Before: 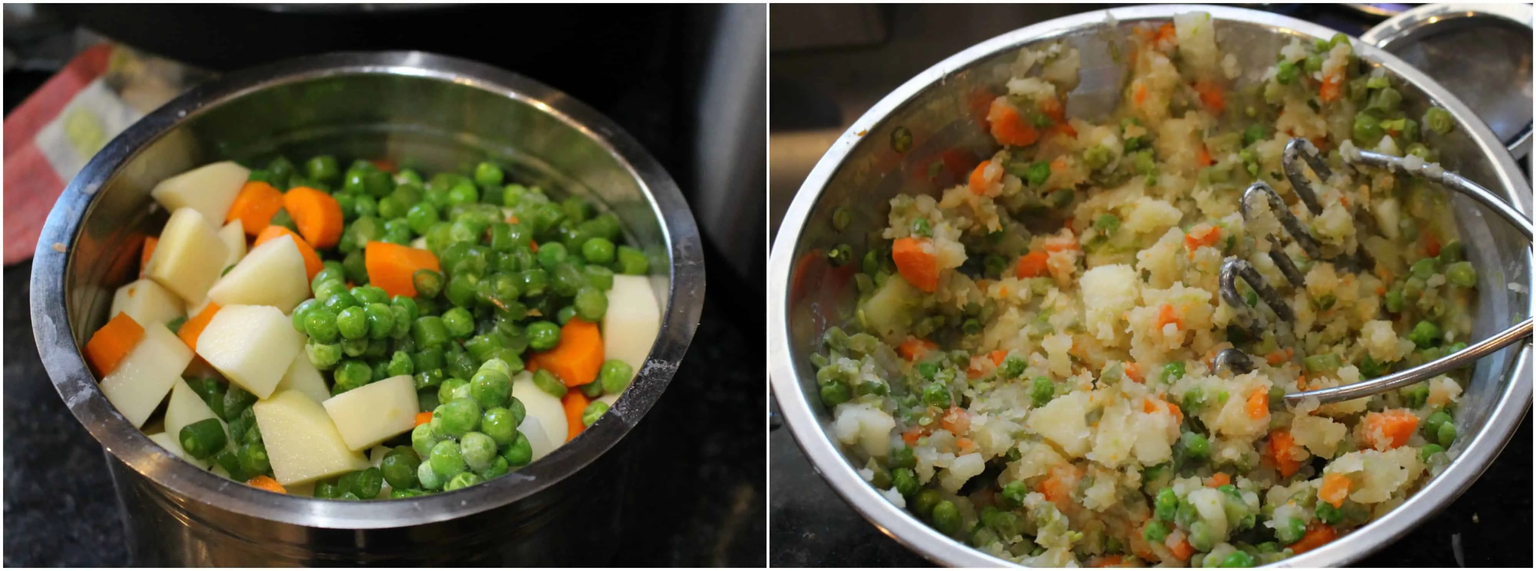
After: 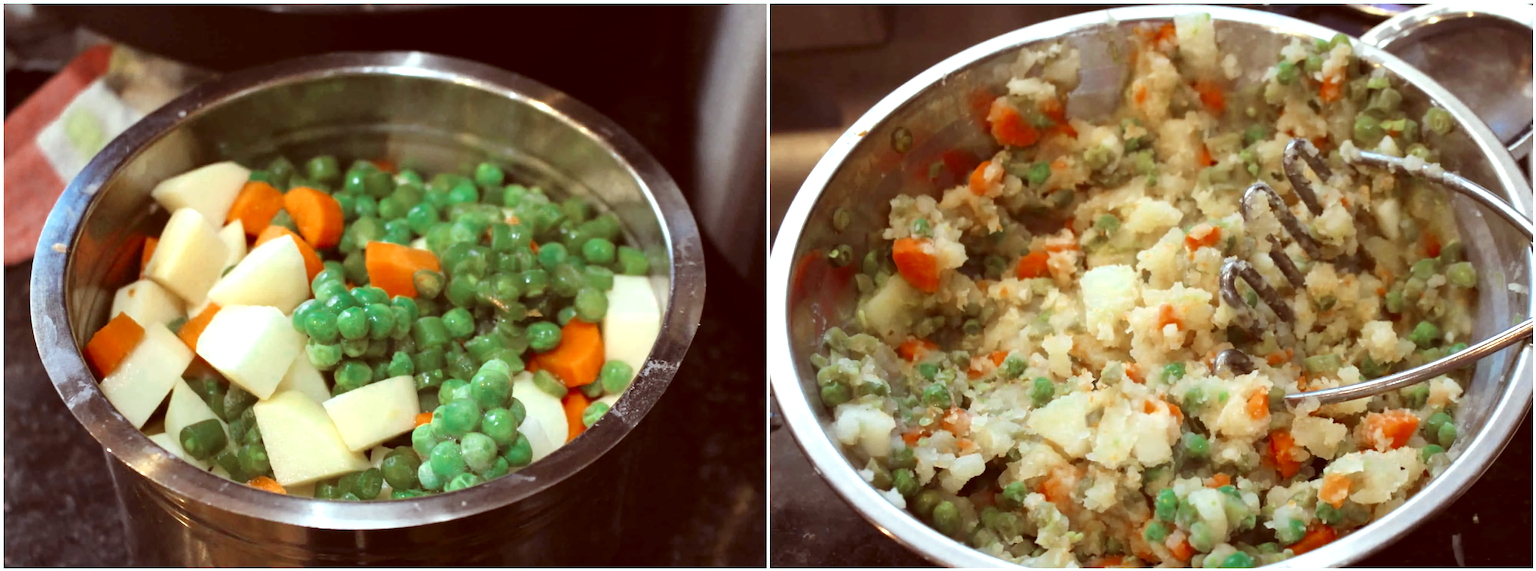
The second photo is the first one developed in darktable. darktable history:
color correction: highlights a* -7.11, highlights b* -0.219, shadows a* 20.72, shadows b* 12.03
color zones: curves: ch0 [(0, 0.5) (0.125, 0.4) (0.25, 0.5) (0.375, 0.4) (0.5, 0.4) (0.625, 0.35) (0.75, 0.35) (0.875, 0.5)]; ch1 [(0, 0.35) (0.125, 0.45) (0.25, 0.35) (0.375, 0.35) (0.5, 0.35) (0.625, 0.35) (0.75, 0.45) (0.875, 0.35)]; ch2 [(0, 0.6) (0.125, 0.5) (0.25, 0.5) (0.375, 0.6) (0.5, 0.6) (0.625, 0.5) (0.75, 0.5) (0.875, 0.5)]
exposure: black level correction -0.001, exposure 0.902 EV, compensate highlight preservation false
